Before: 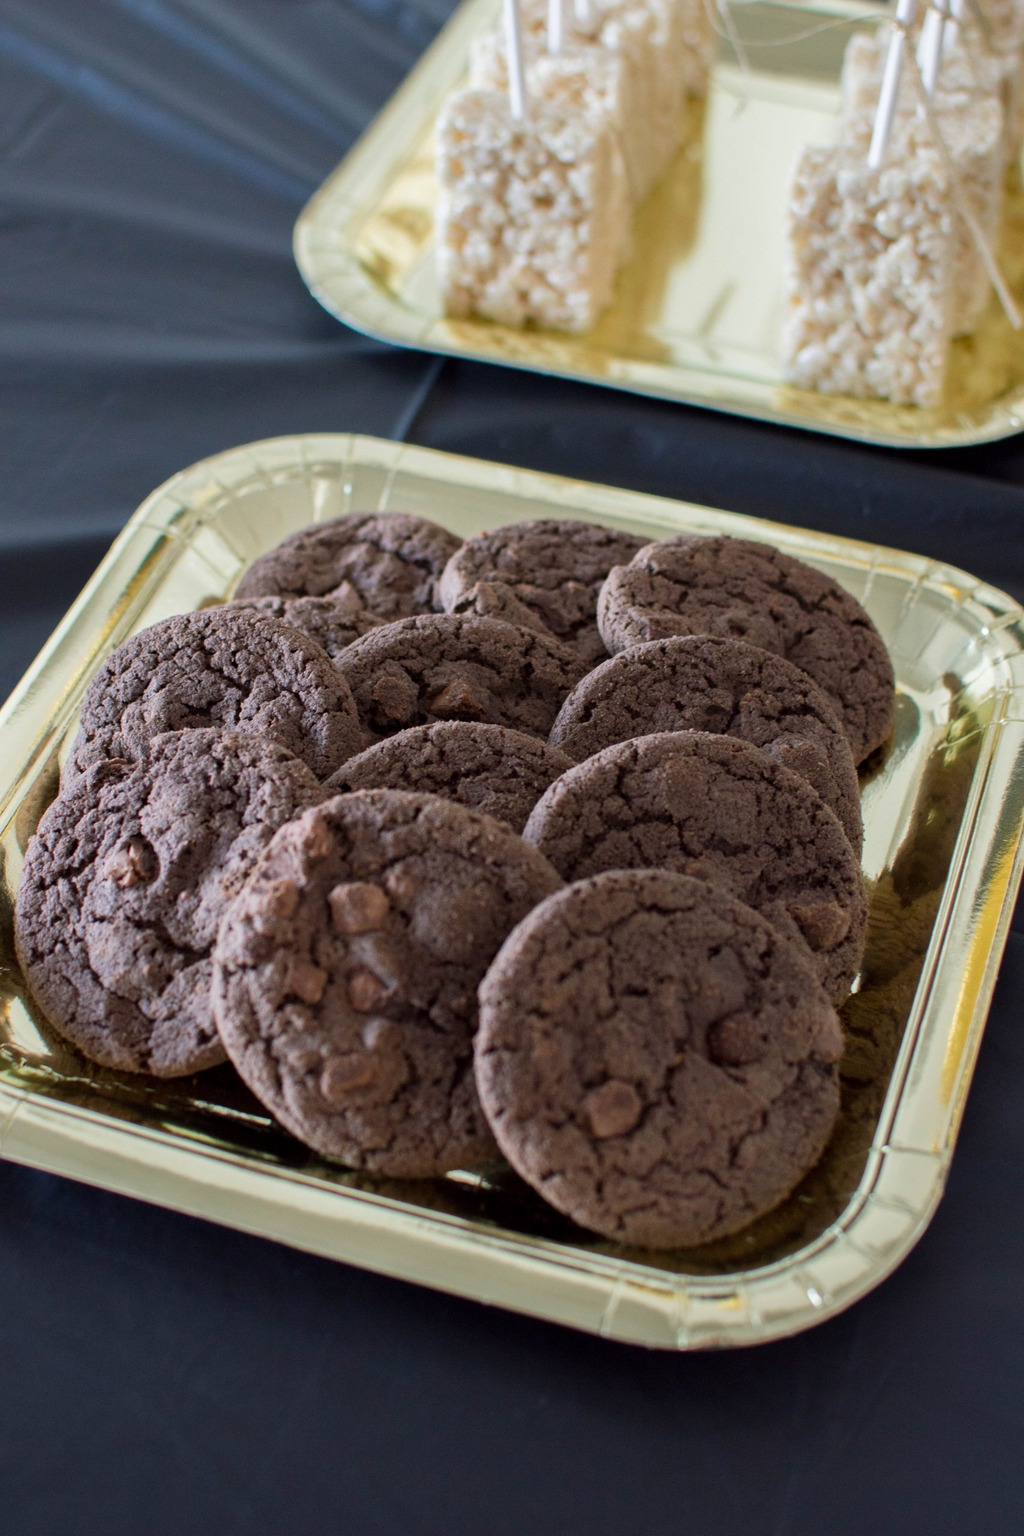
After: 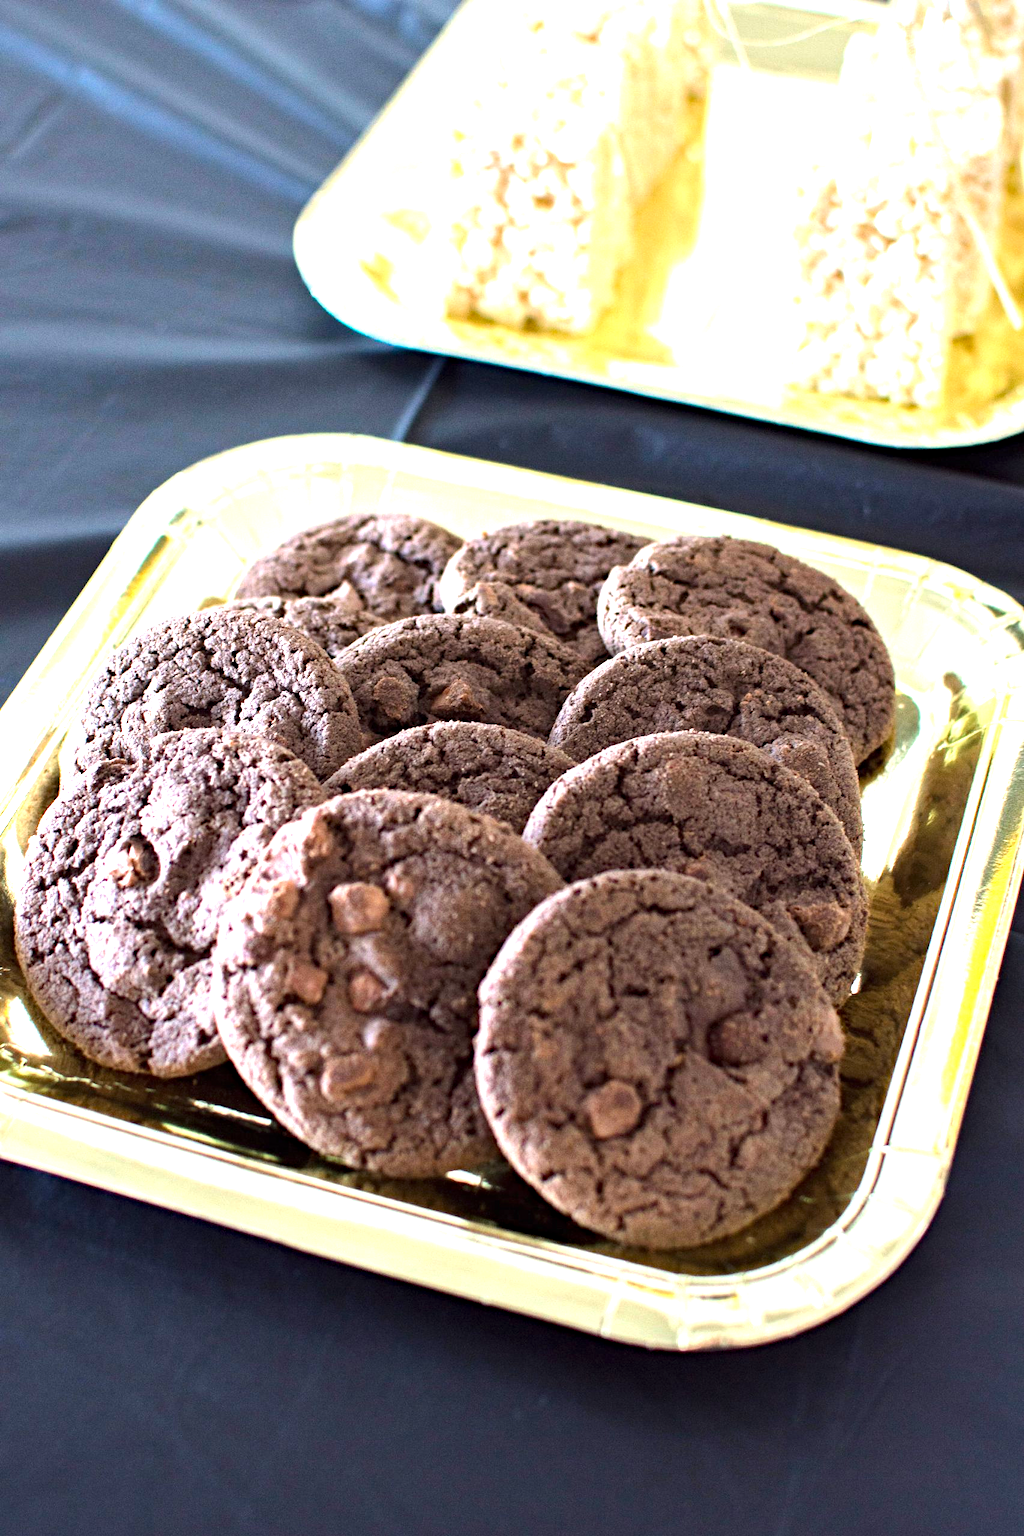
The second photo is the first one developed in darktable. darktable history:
tone equalizer: -8 EV -0.417 EV, -7 EV -0.389 EV, -6 EV -0.333 EV, -5 EV -0.222 EV, -3 EV 0.222 EV, -2 EV 0.333 EV, -1 EV 0.389 EV, +0 EV 0.417 EV, edges refinement/feathering 500, mask exposure compensation -1.57 EV, preserve details no
exposure: black level correction 0, exposure 1.45 EV, compensate exposure bias true, compensate highlight preservation false
haze removal: strength 0.25, distance 0.25, compatibility mode true, adaptive false
